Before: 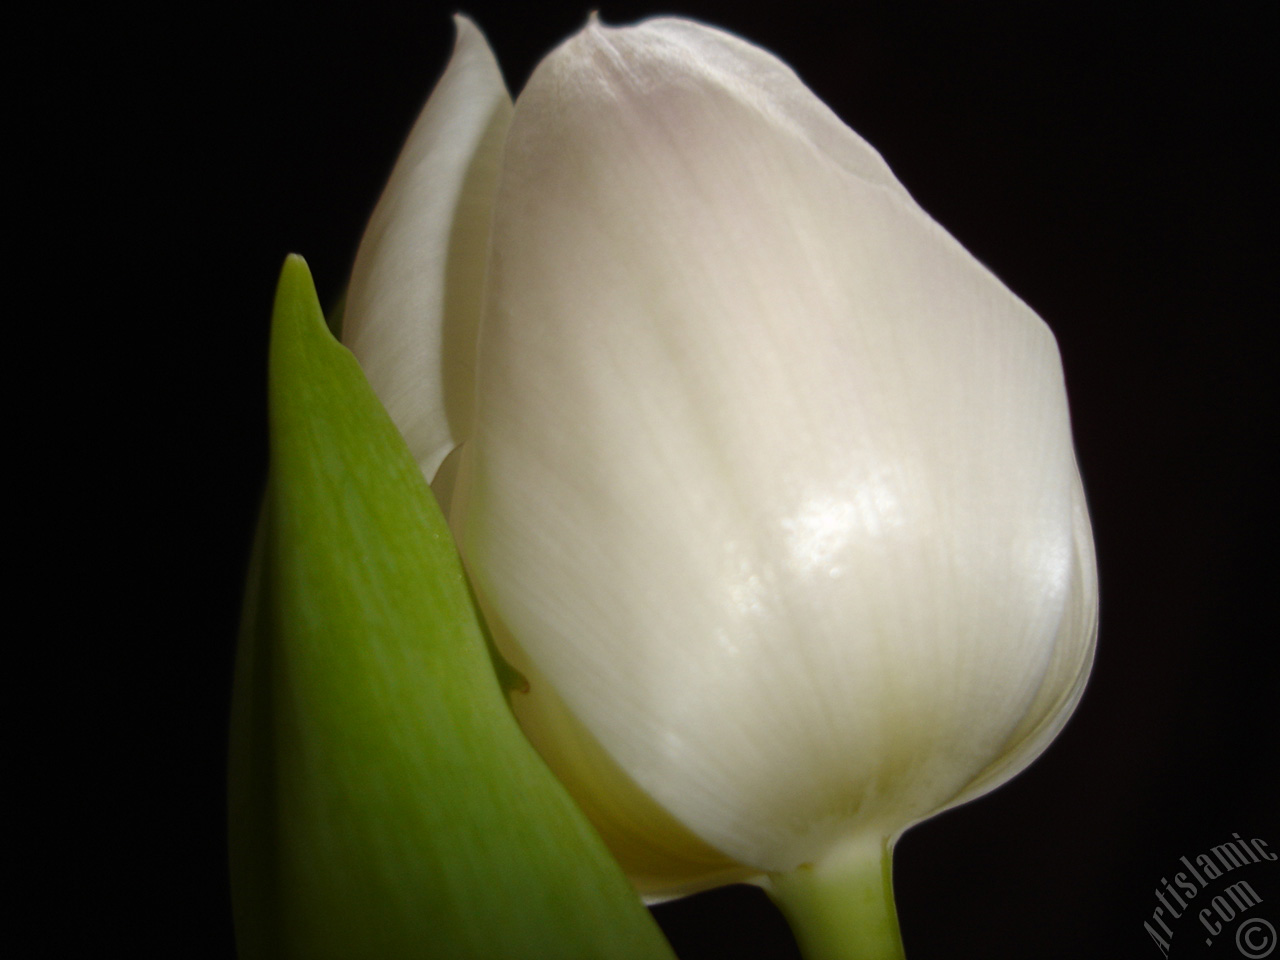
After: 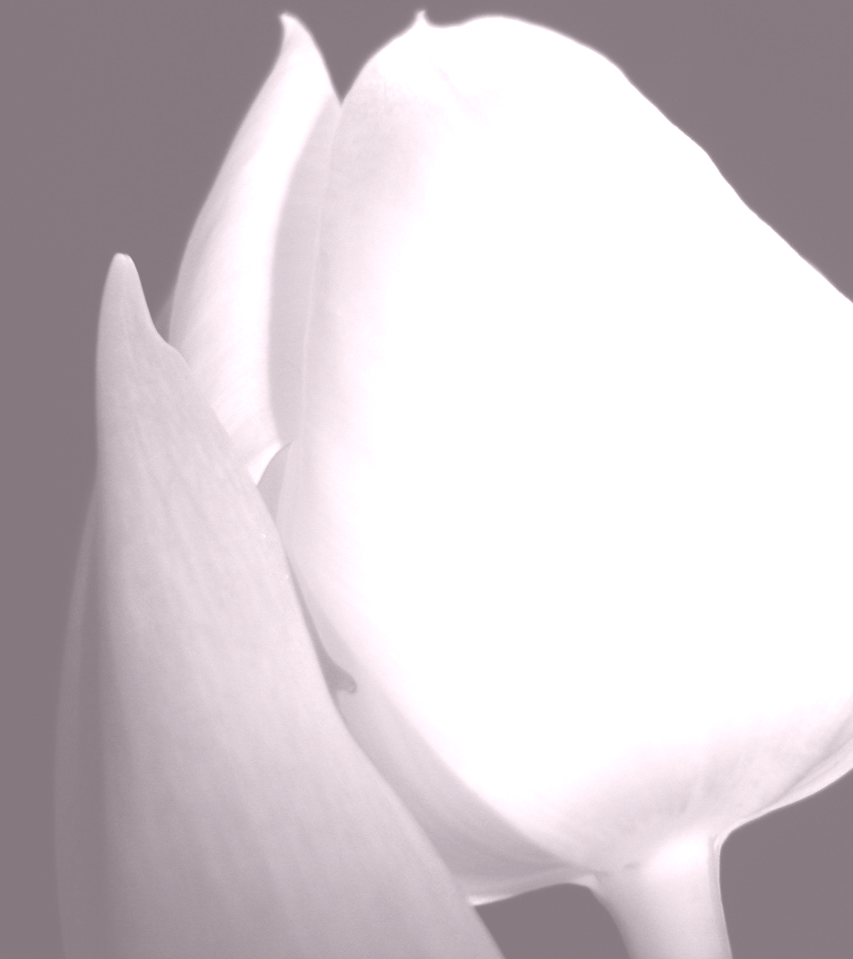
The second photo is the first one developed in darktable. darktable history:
colorize: hue 25.2°, saturation 83%, source mix 82%, lightness 79%, version 1
crop and rotate: left 13.537%, right 19.796%
